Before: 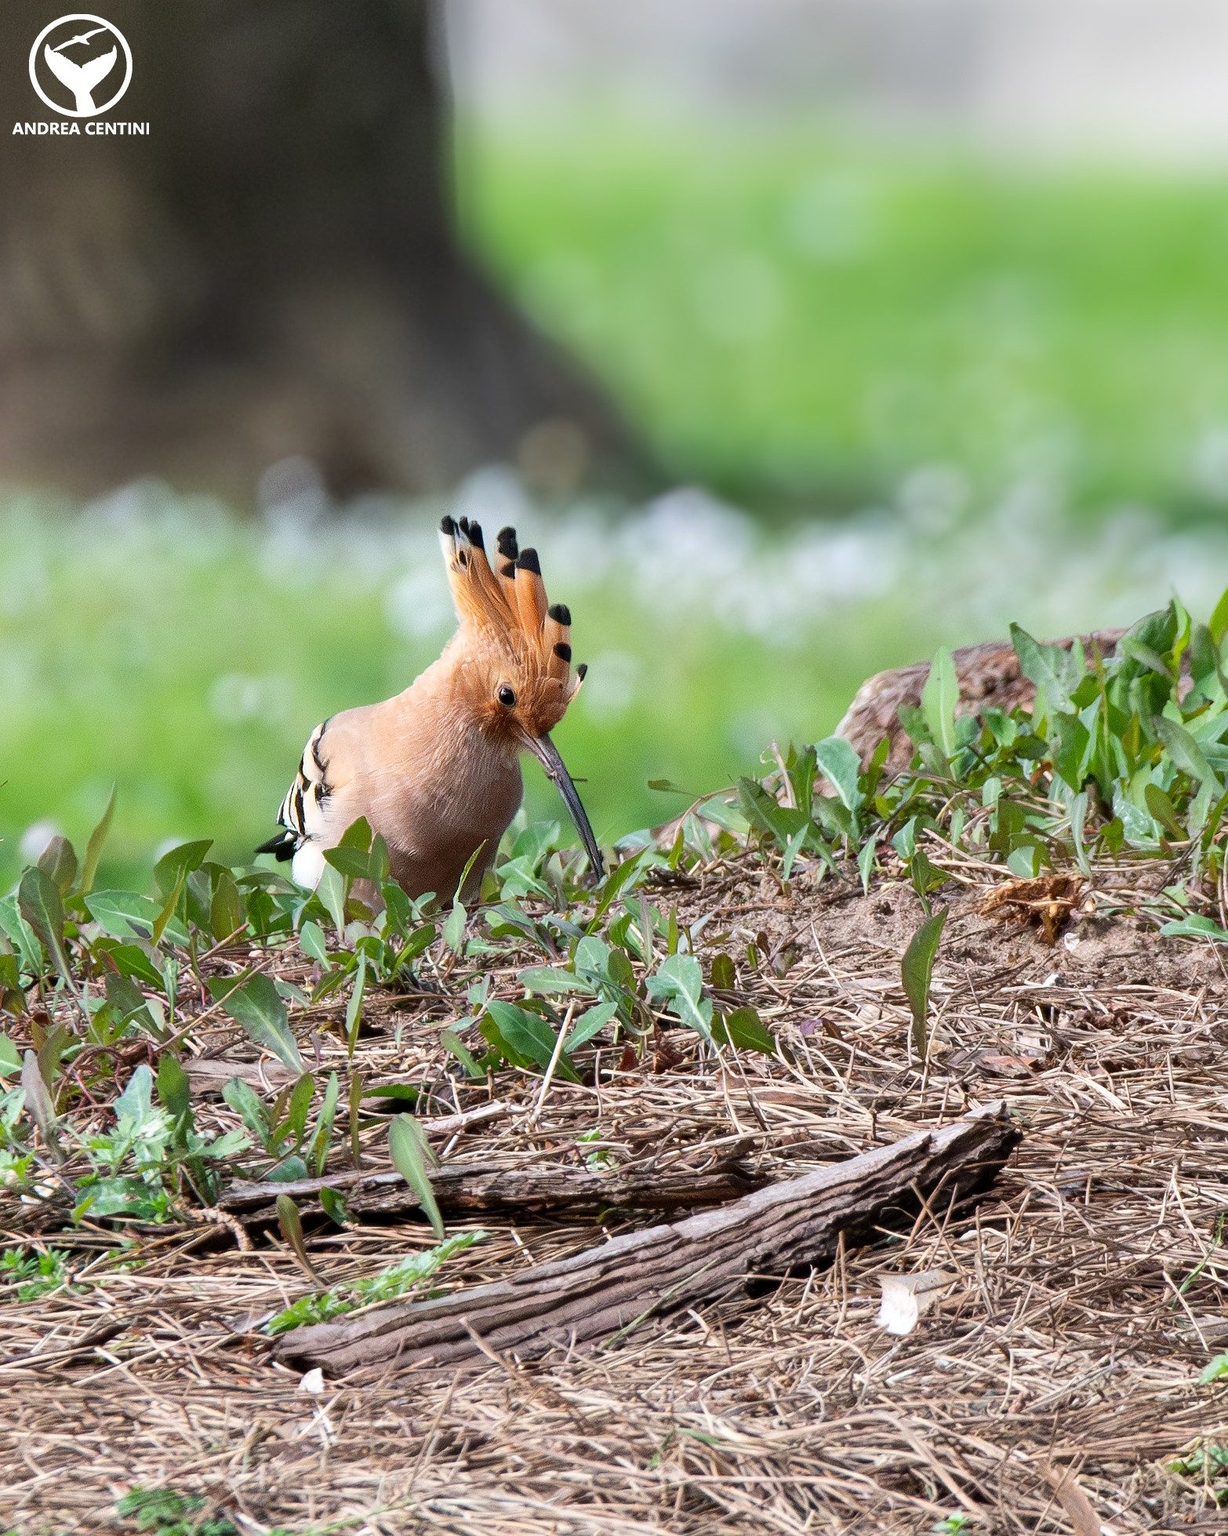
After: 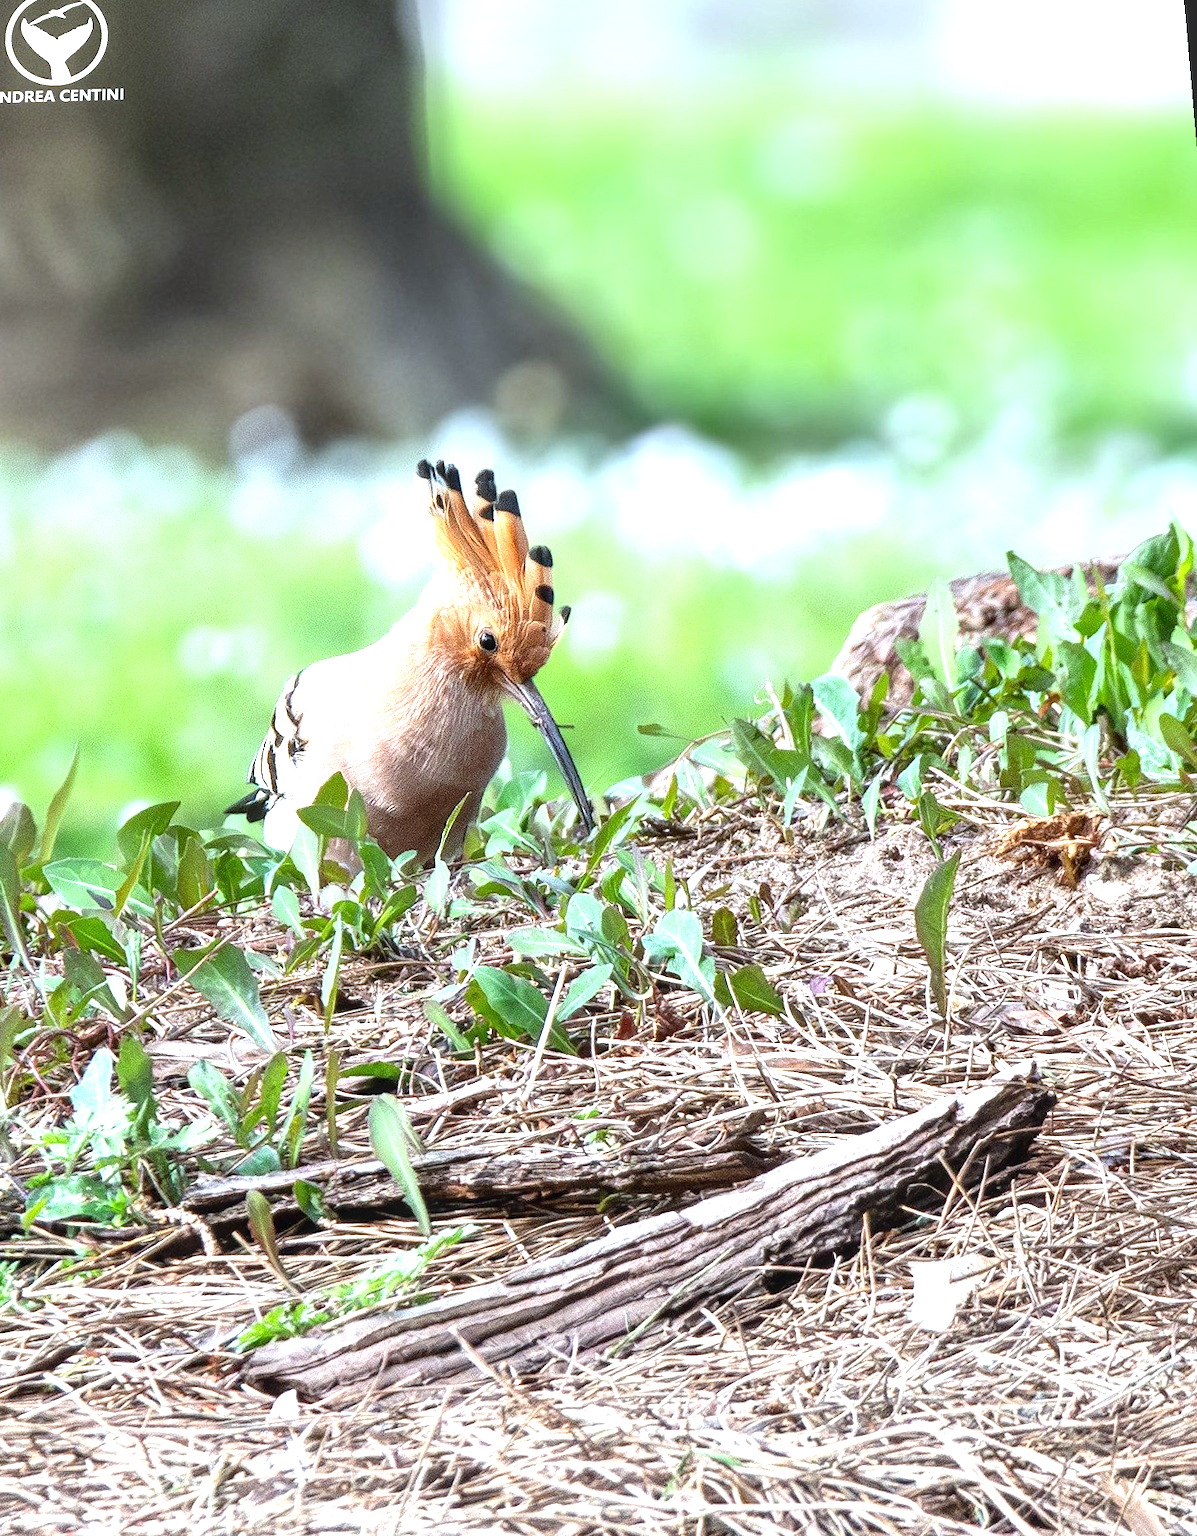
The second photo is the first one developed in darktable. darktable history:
exposure: black level correction 0, exposure 1.1 EV, compensate exposure bias true, compensate highlight preservation false
white balance: red 0.925, blue 1.046
local contrast: on, module defaults
rotate and perspective: rotation -1.68°, lens shift (vertical) -0.146, crop left 0.049, crop right 0.912, crop top 0.032, crop bottom 0.96
